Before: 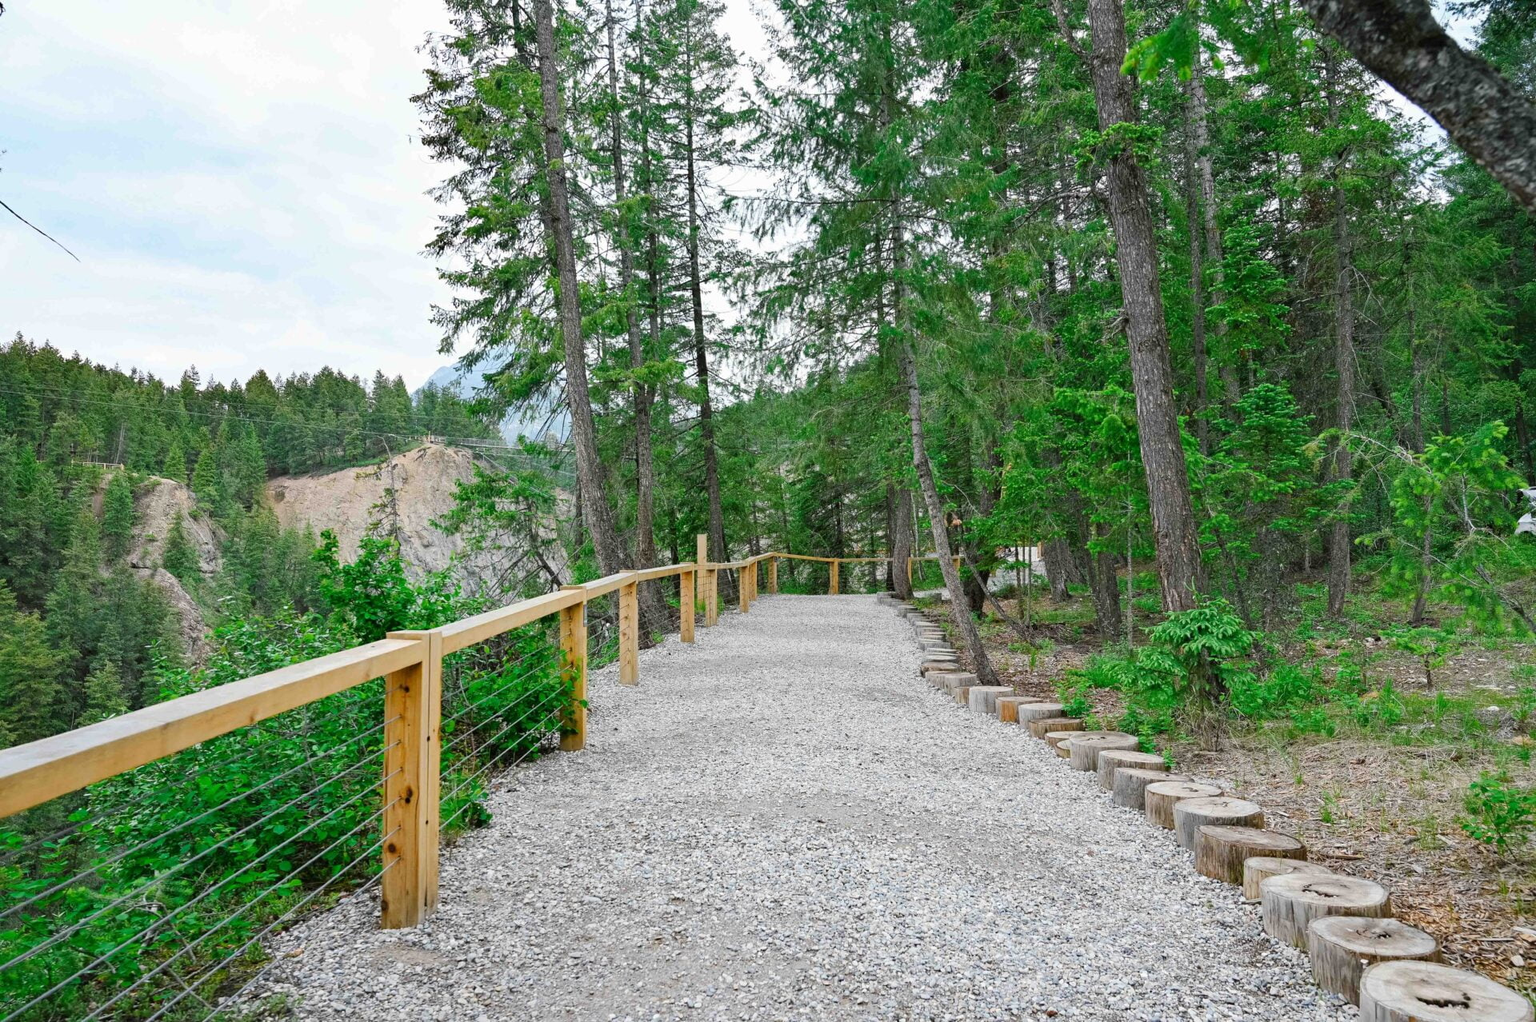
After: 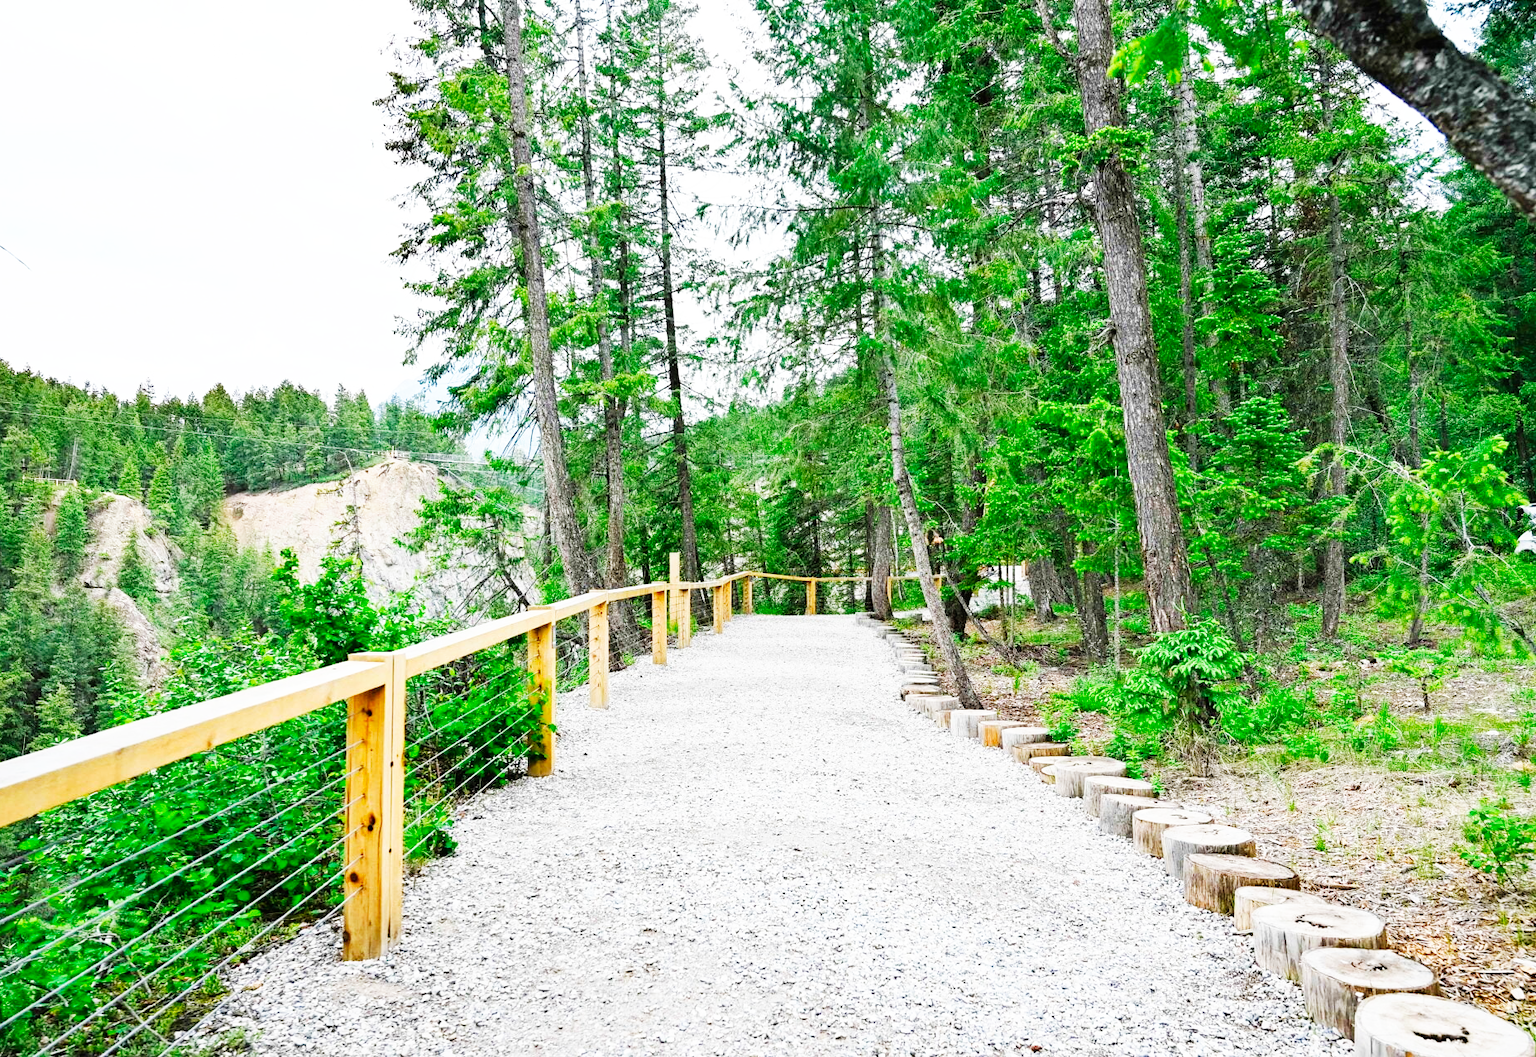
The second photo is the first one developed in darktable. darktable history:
base curve: curves: ch0 [(0, 0) (0.007, 0.004) (0.027, 0.03) (0.046, 0.07) (0.207, 0.54) (0.442, 0.872) (0.673, 0.972) (1, 1)], preserve colors none
crop and rotate: left 3.252%
